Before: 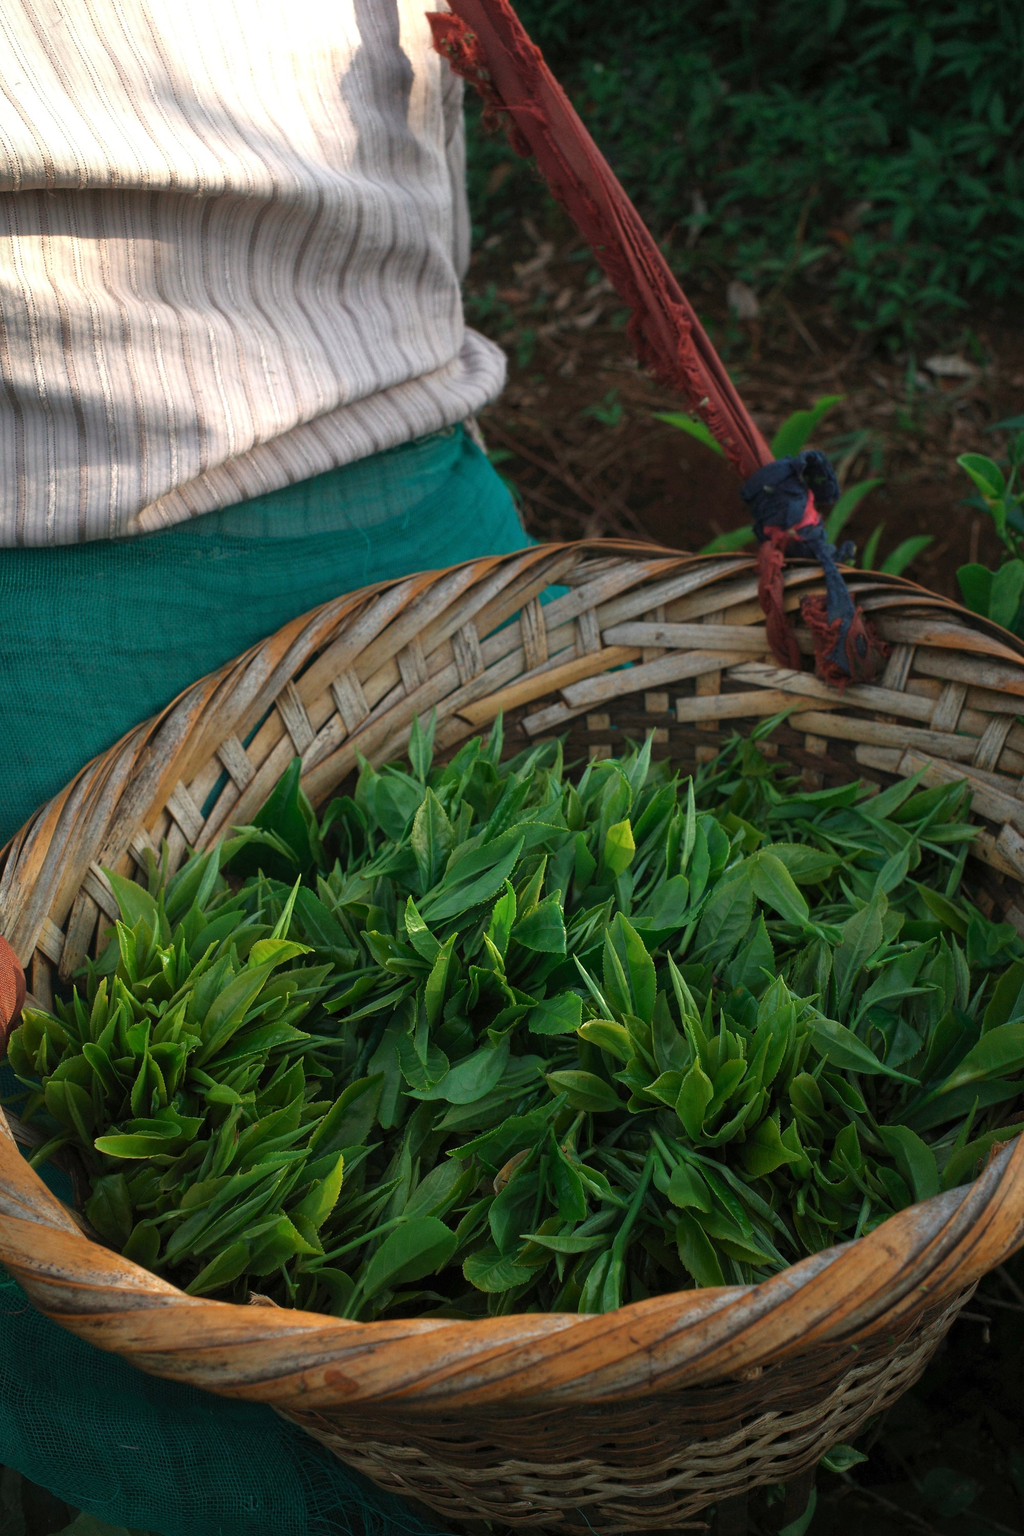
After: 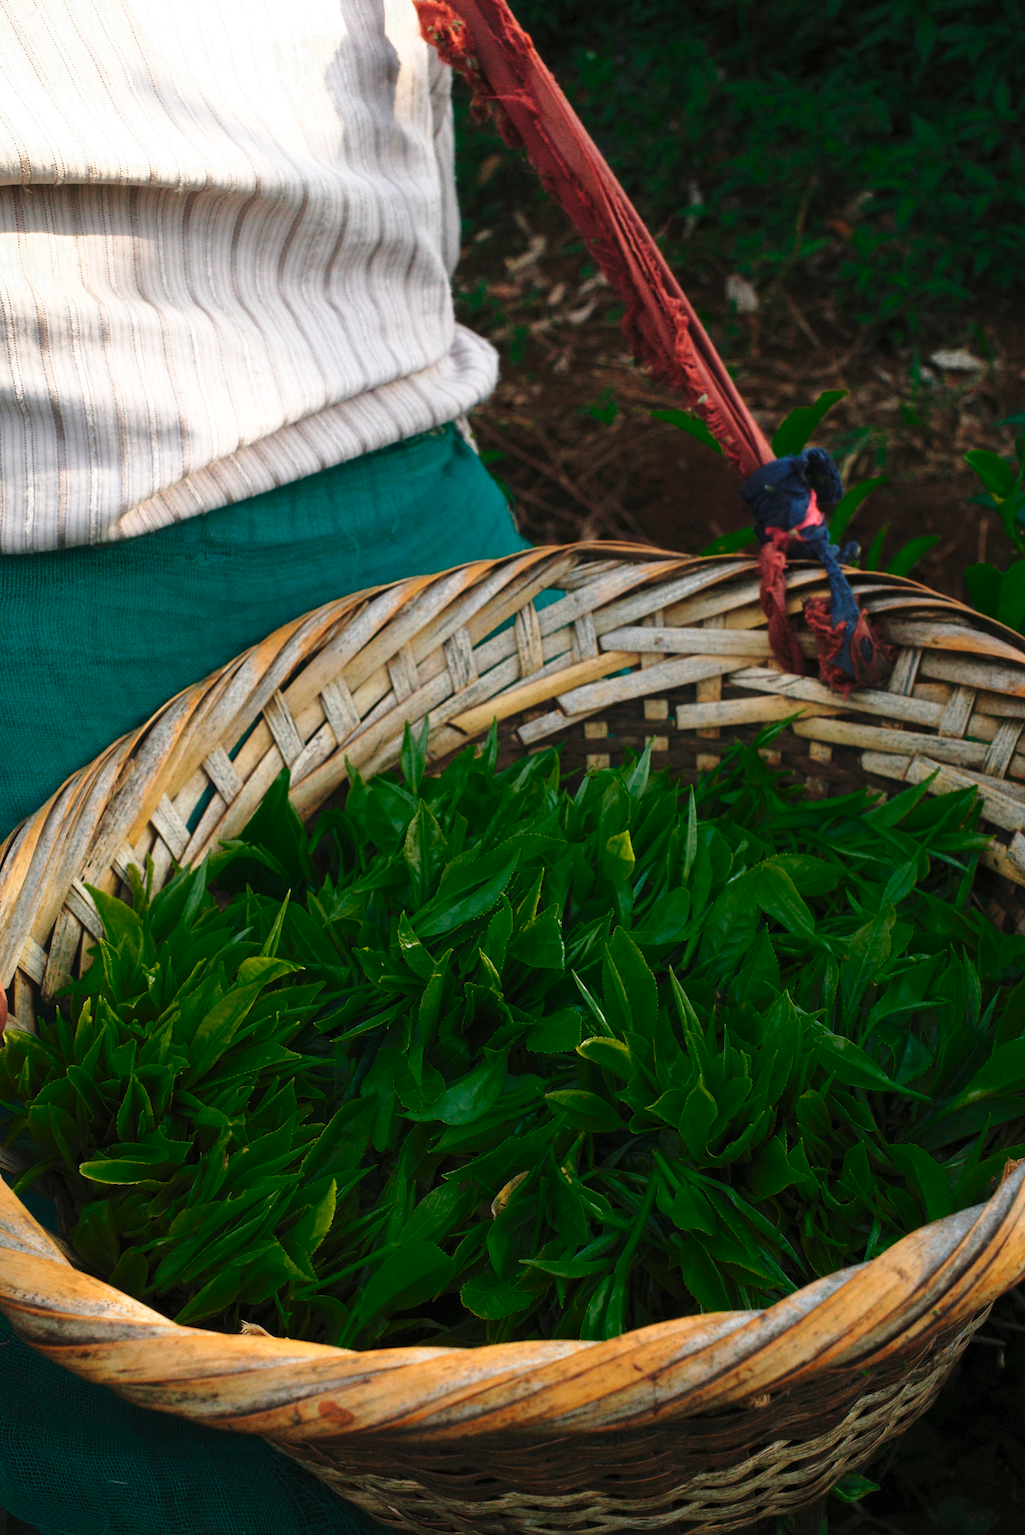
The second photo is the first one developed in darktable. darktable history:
rotate and perspective: rotation -0.45°, automatic cropping original format, crop left 0.008, crop right 0.992, crop top 0.012, crop bottom 0.988
color zones: curves: ch0 [(0.25, 0.5) (0.347, 0.092) (0.75, 0.5)]; ch1 [(0.25, 0.5) (0.33, 0.51) (0.75, 0.5)]
base curve: curves: ch0 [(0, 0) (0.028, 0.03) (0.121, 0.232) (0.46, 0.748) (0.859, 0.968) (1, 1)], preserve colors none
crop and rotate: left 1.774%, right 0.633%, bottom 1.28%
